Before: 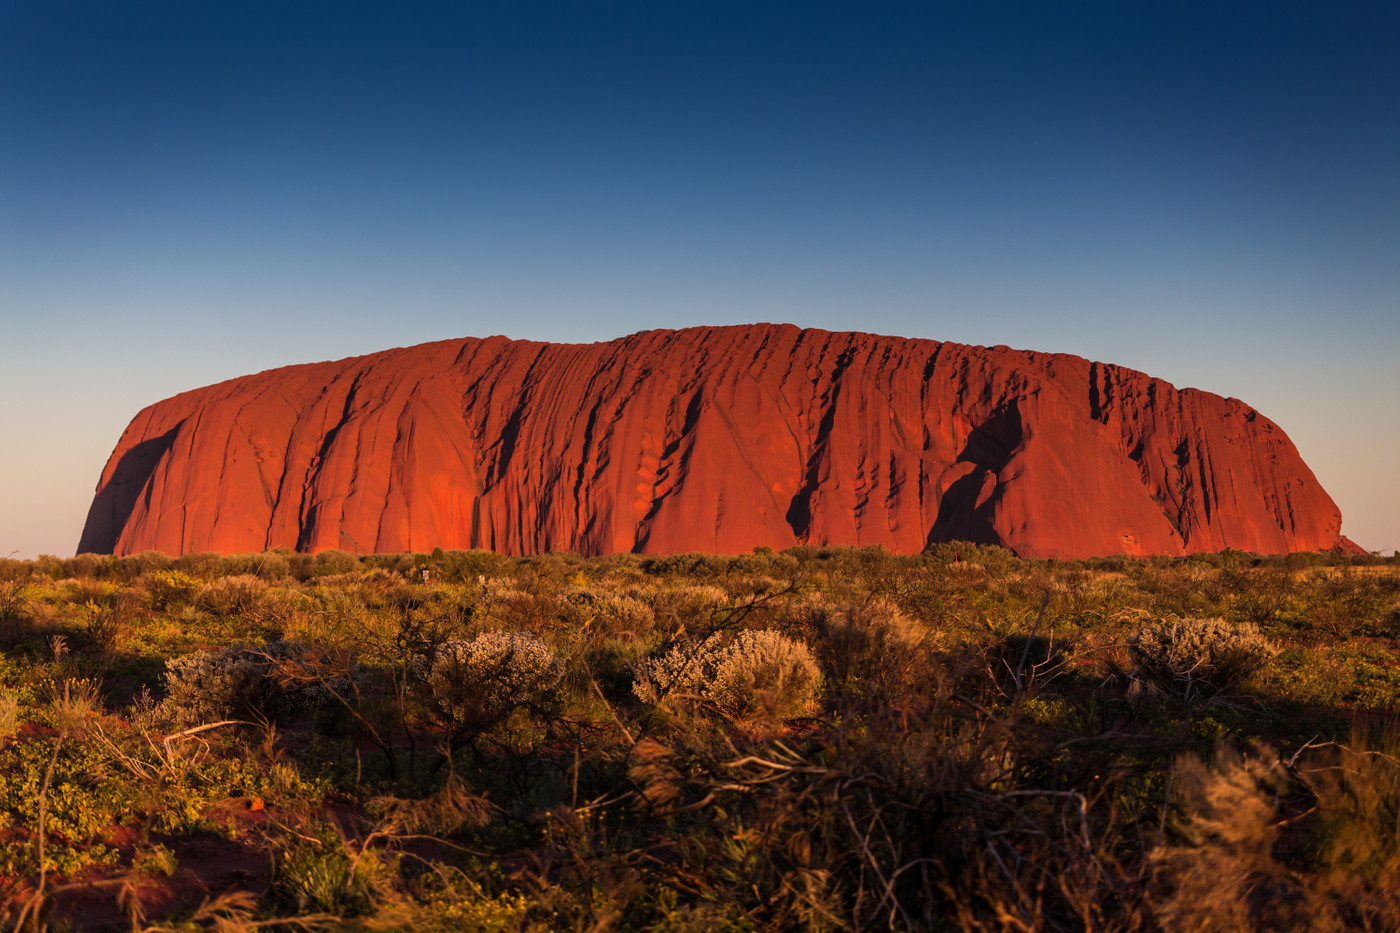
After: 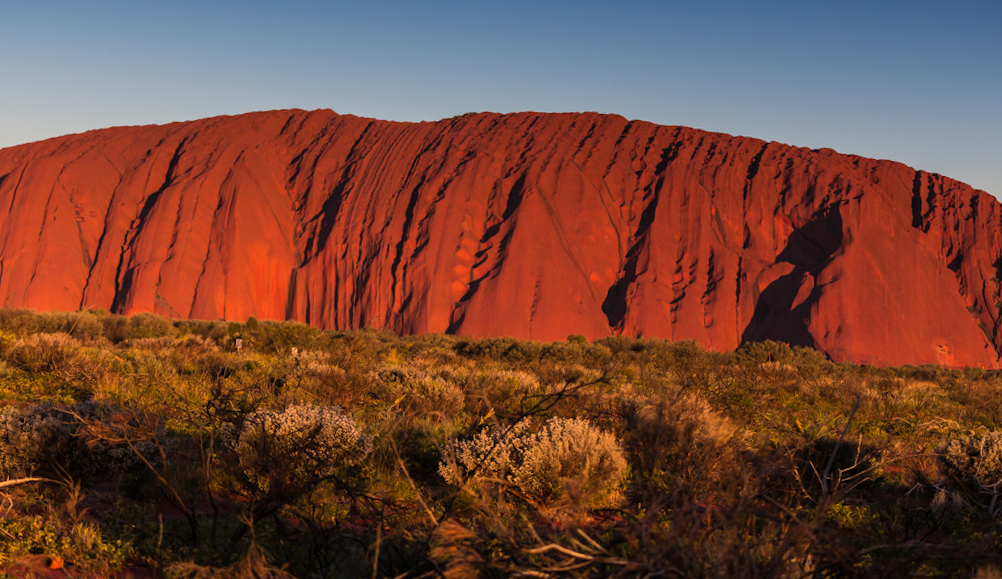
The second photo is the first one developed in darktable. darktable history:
sharpen: radius 2.883, amount 0.868, threshold 47.523
crop and rotate: angle -3.37°, left 9.79%, top 20.73%, right 12.42%, bottom 11.82%
